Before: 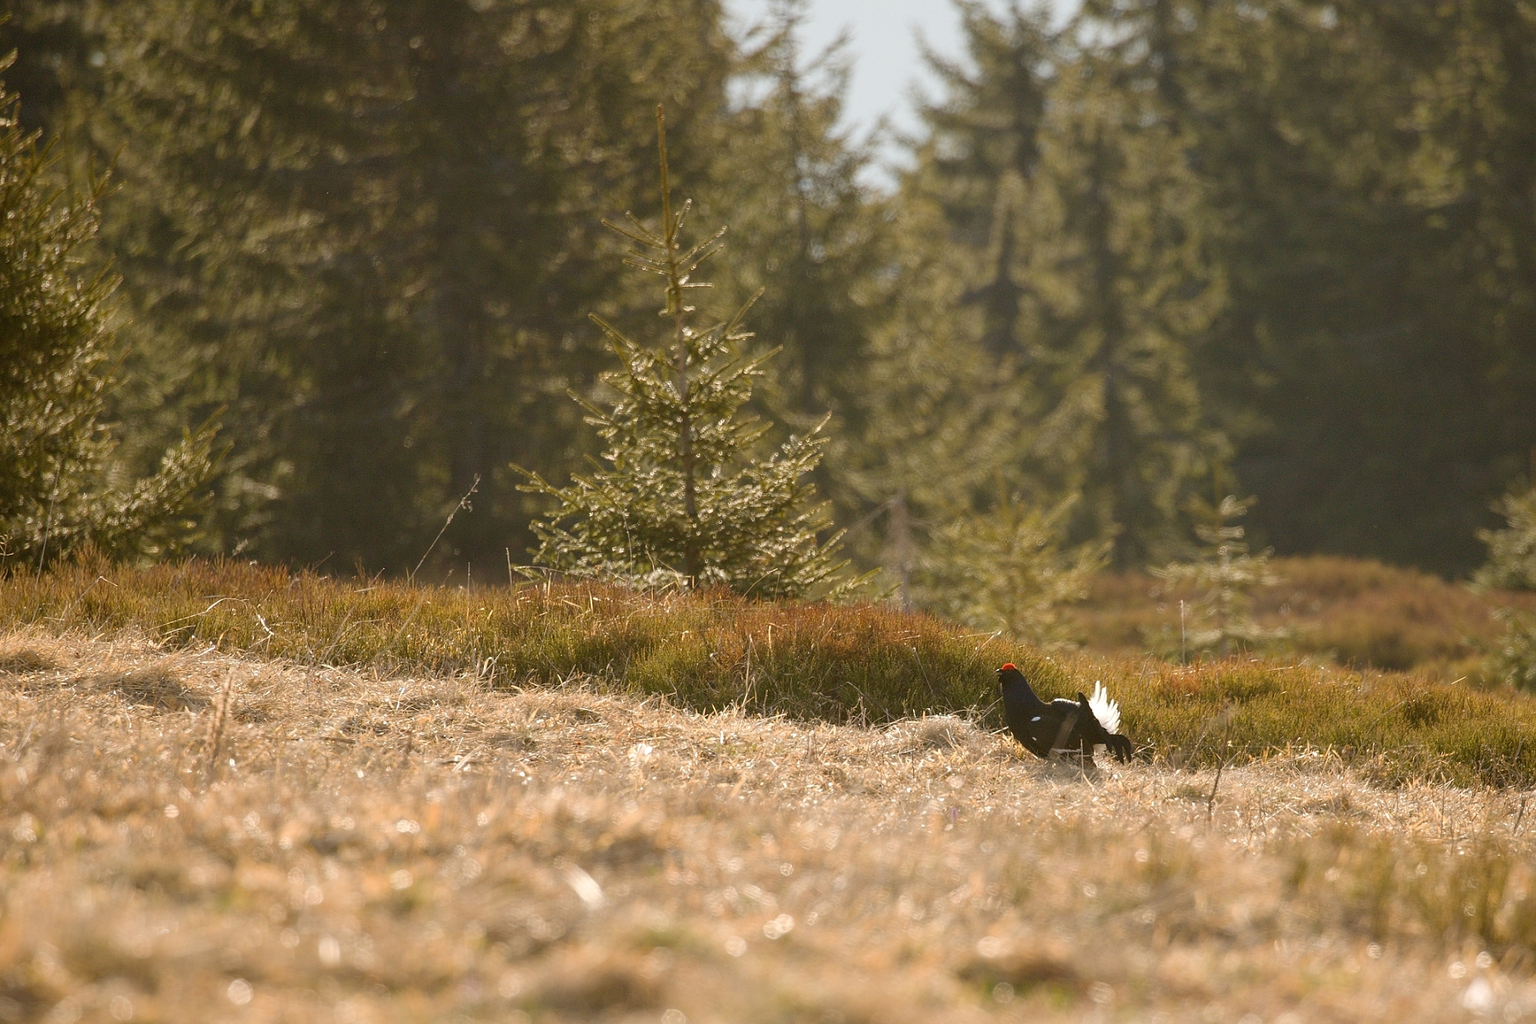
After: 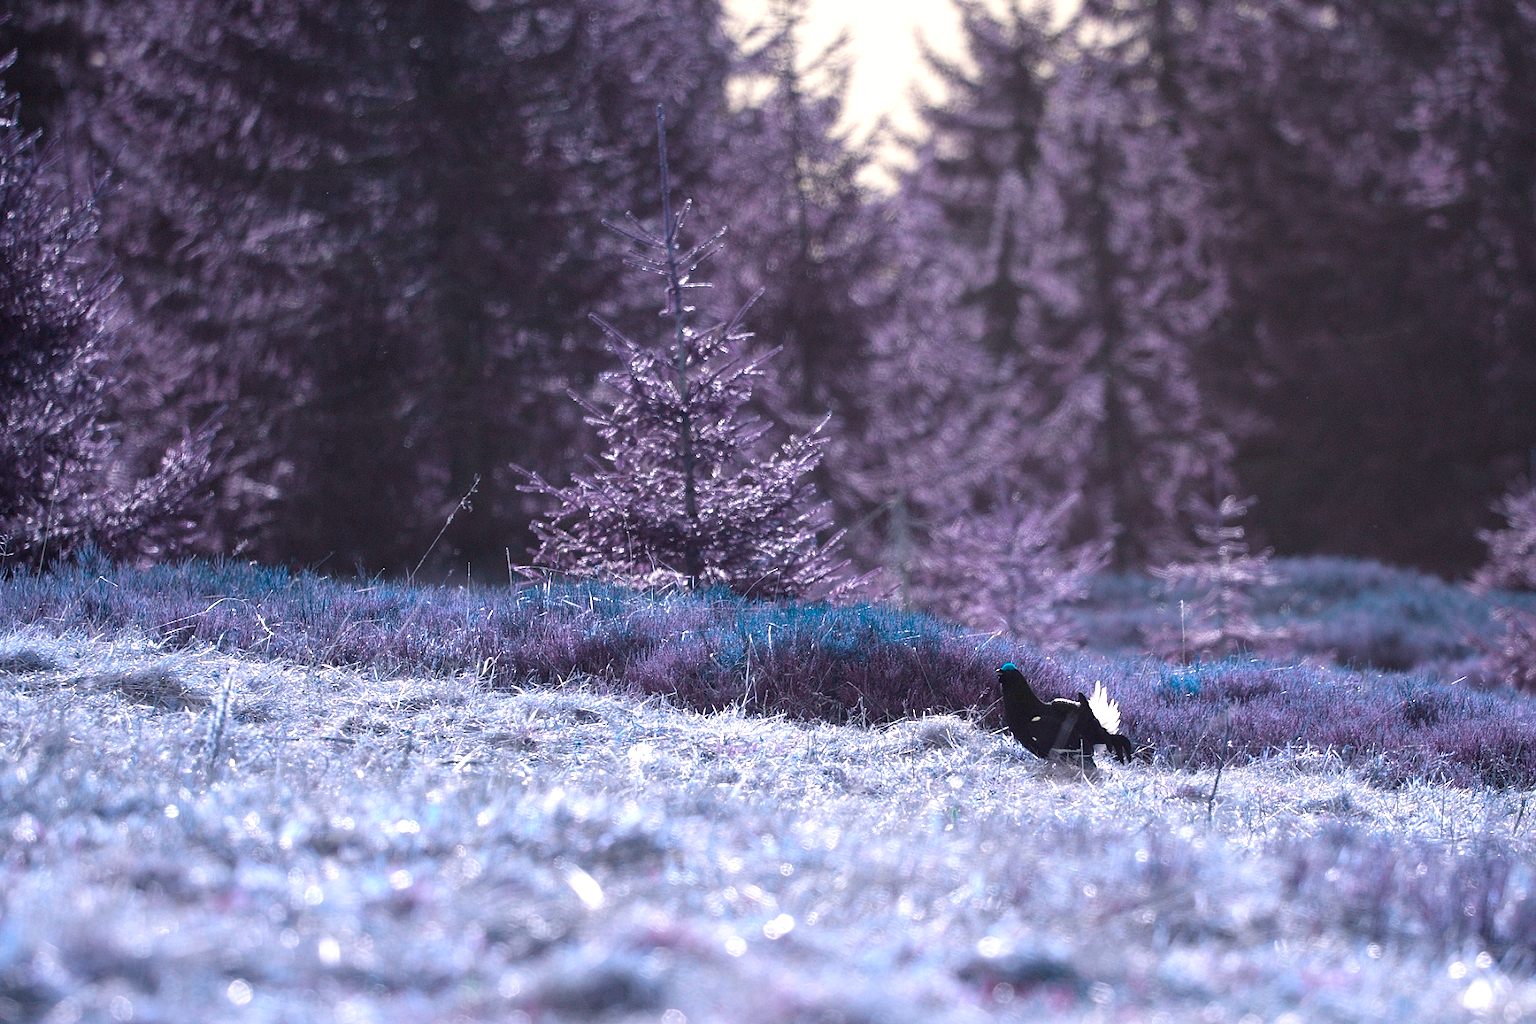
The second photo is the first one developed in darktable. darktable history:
color balance rgb: highlights gain › chroma 2.844%, highlights gain › hue 61.74°, perceptual saturation grading › global saturation 0.2%, hue shift -147.57°, contrast 34.615%, saturation formula JzAzBz (2021)
